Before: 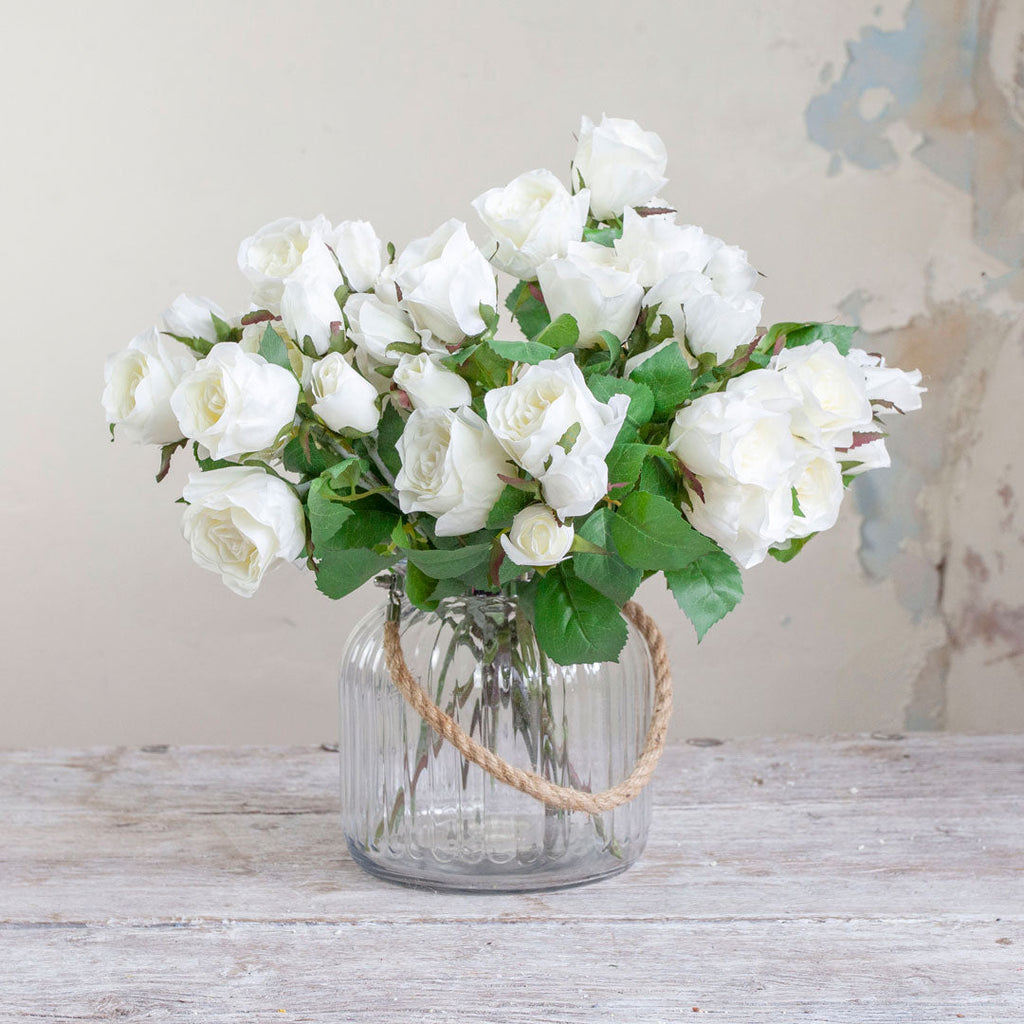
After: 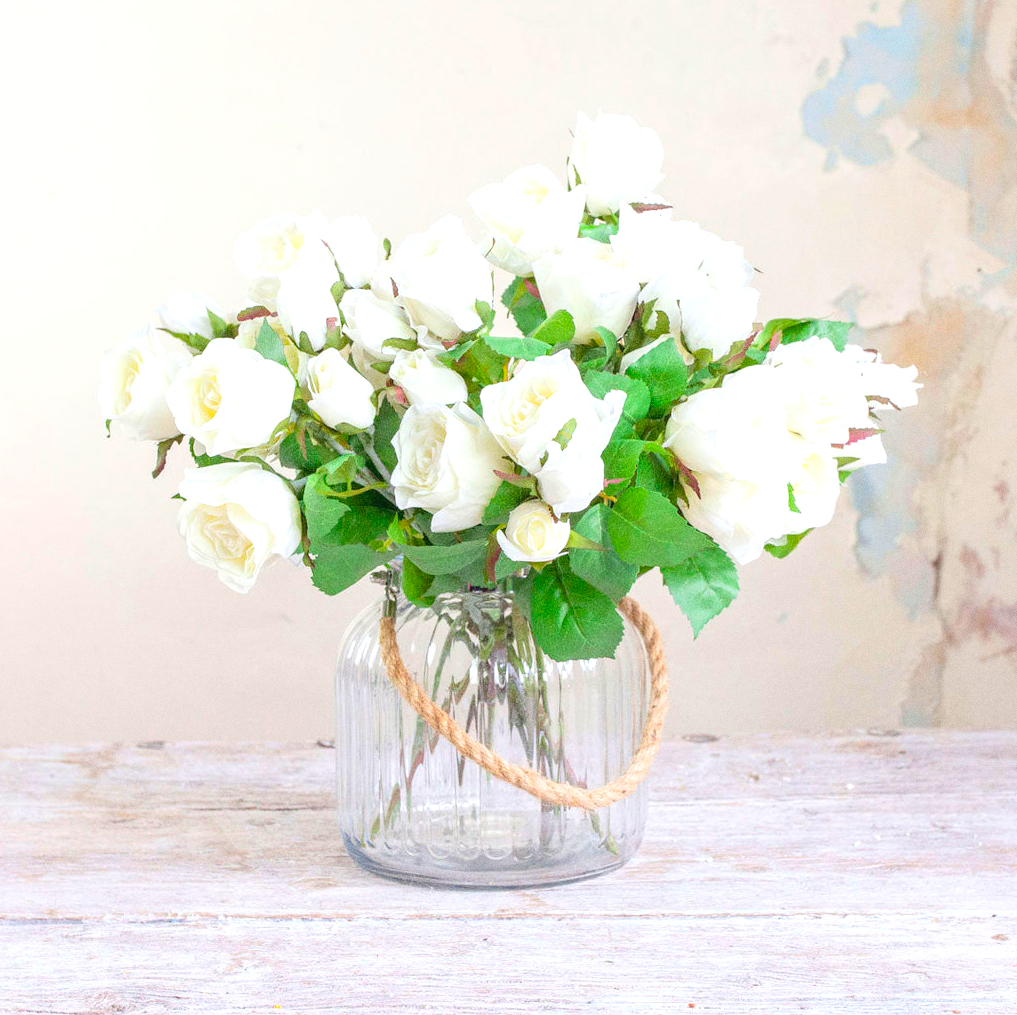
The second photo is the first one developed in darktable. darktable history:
crop: left 0.434%, top 0.485%, right 0.244%, bottom 0.386%
contrast brightness saturation: contrast 0.07, brightness 0.18, saturation 0.4
grain: coarseness 0.09 ISO
exposure: black level correction 0.001, exposure 0.5 EV, compensate exposure bias true, compensate highlight preservation false
